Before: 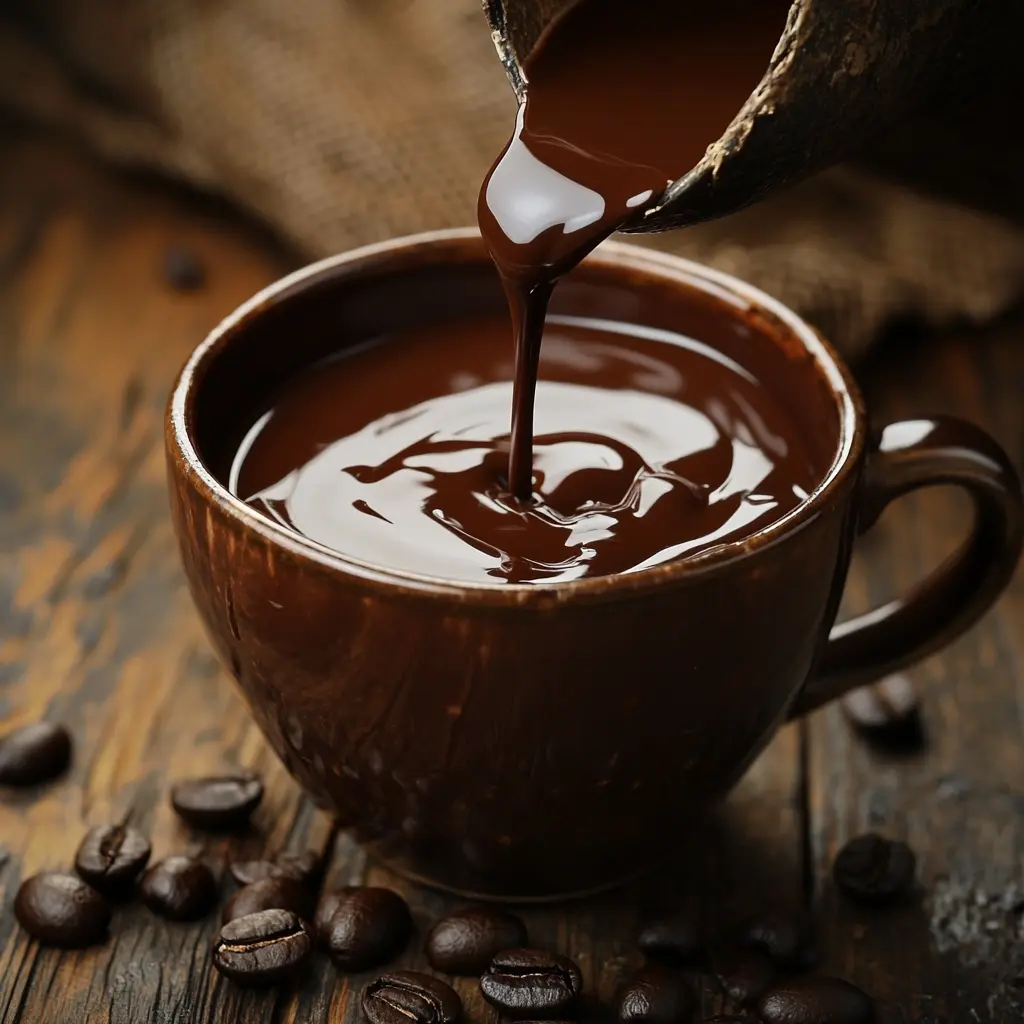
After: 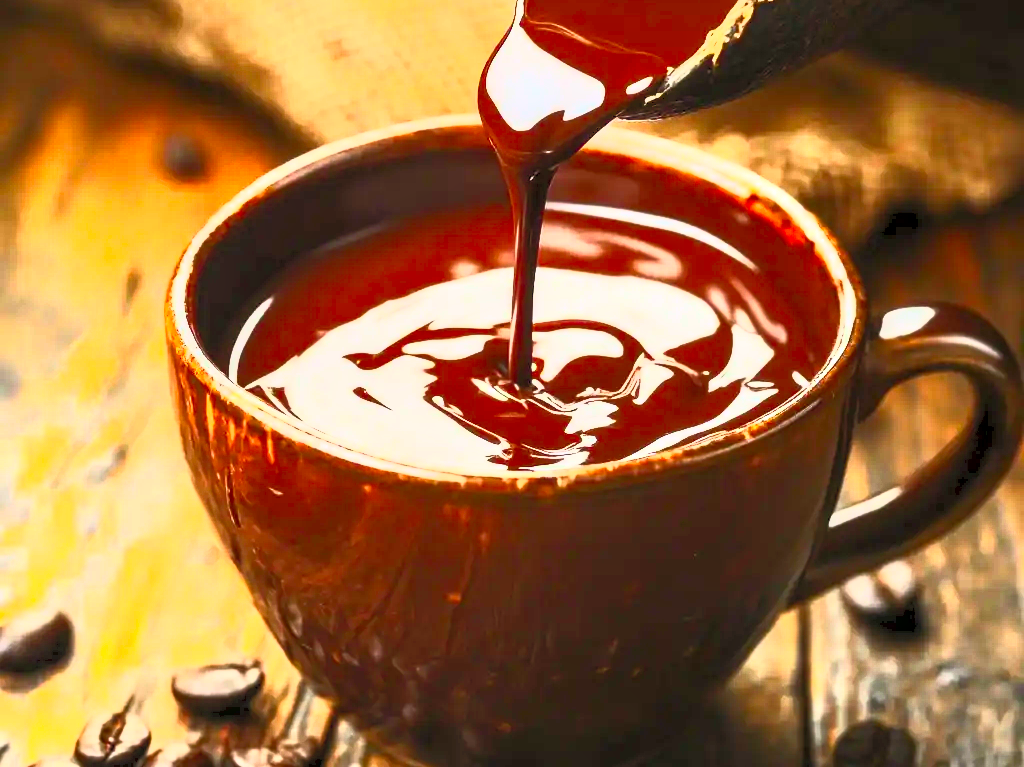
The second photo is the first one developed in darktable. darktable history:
crop: top 11.056%, bottom 13.961%
local contrast: on, module defaults
exposure: black level correction 0.001, exposure 1.131 EV, compensate exposure bias true, compensate highlight preservation false
contrast brightness saturation: contrast 0.991, brightness 0.999, saturation 0.997
